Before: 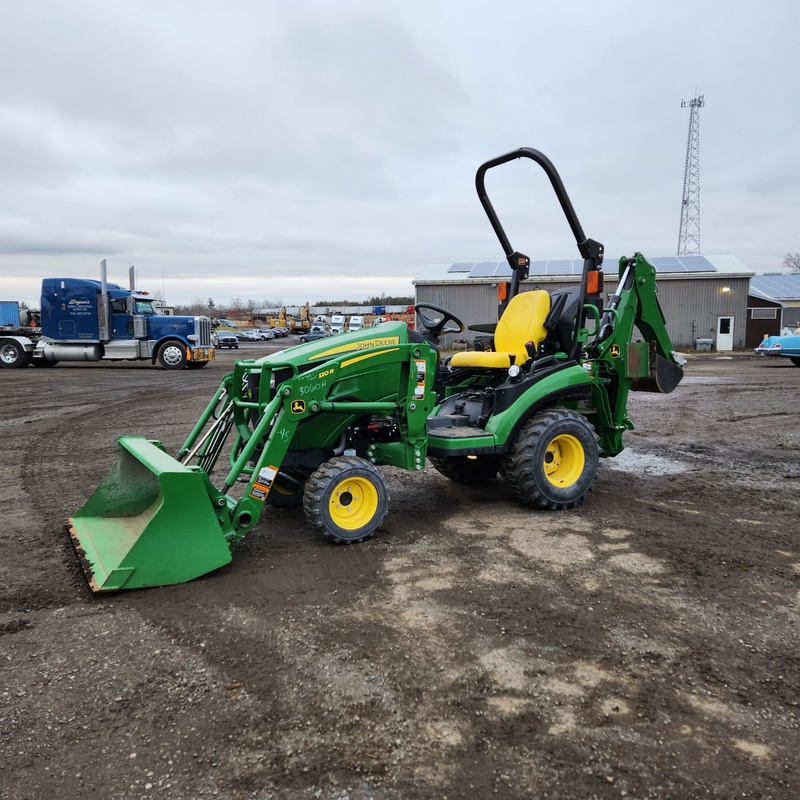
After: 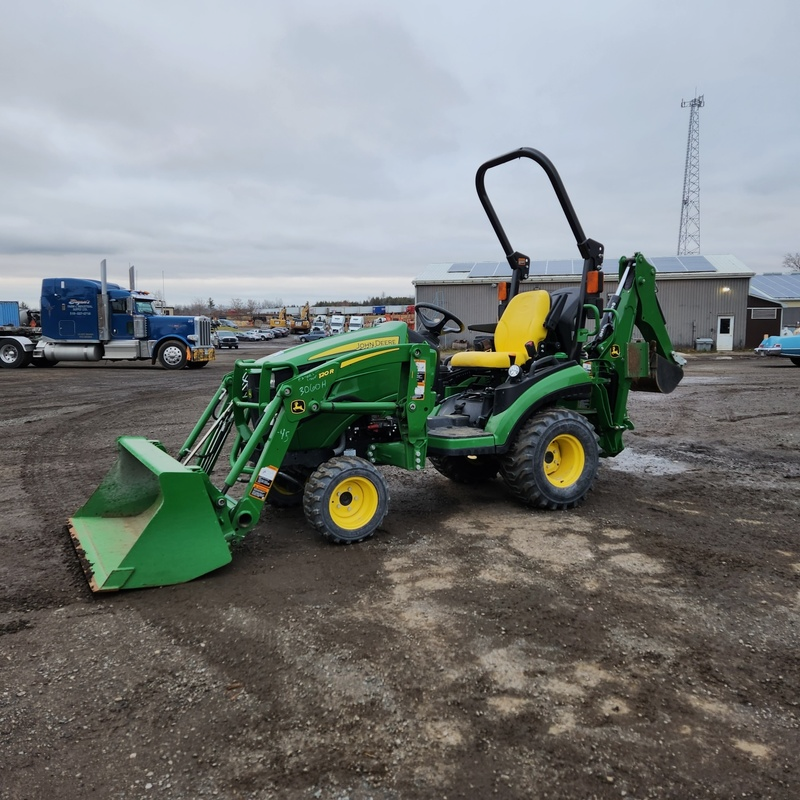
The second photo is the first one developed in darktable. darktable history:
exposure: exposure -0.271 EV, compensate highlight preservation false
